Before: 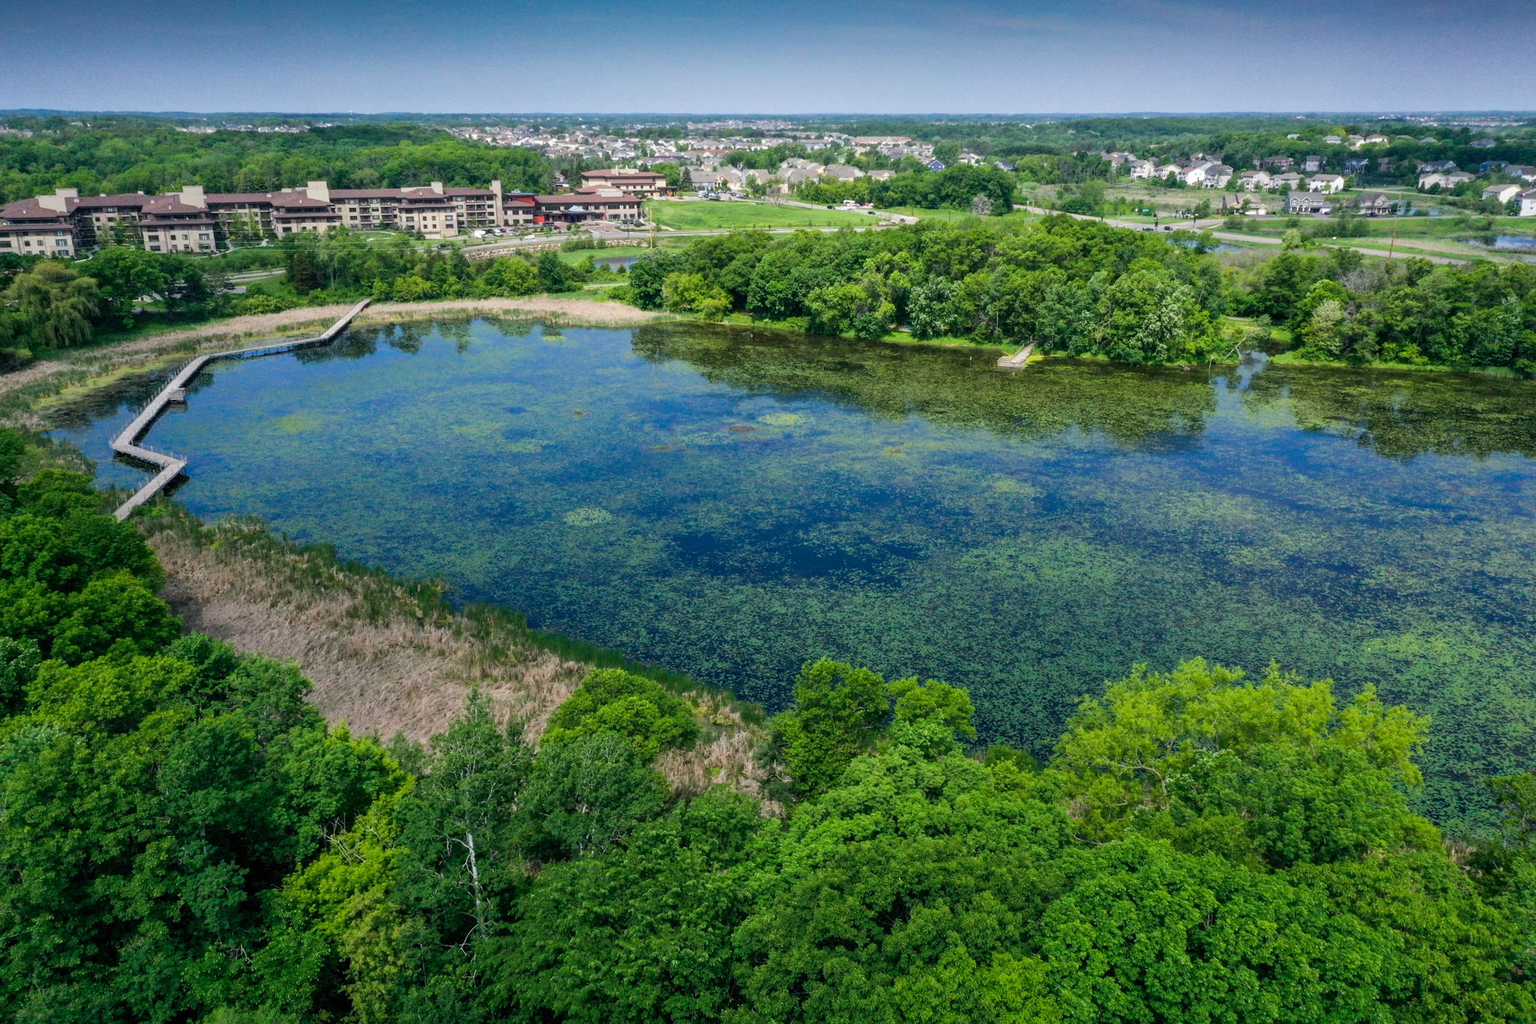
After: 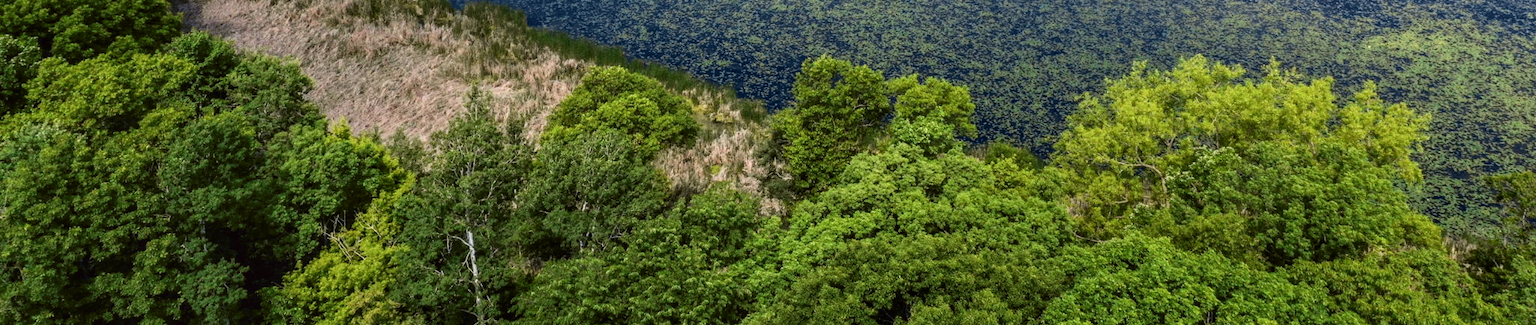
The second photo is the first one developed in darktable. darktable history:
crop and rotate: top 58.868%, bottom 9.304%
local contrast: on, module defaults
tone curve: curves: ch0 [(0, 0.036) (0.119, 0.115) (0.461, 0.479) (0.715, 0.767) (0.817, 0.865) (1, 0.998)]; ch1 [(0, 0) (0.377, 0.416) (0.44, 0.478) (0.487, 0.498) (0.514, 0.525) (0.538, 0.552) (0.67, 0.688) (1, 1)]; ch2 [(0, 0) (0.38, 0.405) (0.463, 0.445) (0.492, 0.486) (0.524, 0.541) (0.578, 0.59) (0.653, 0.658) (1, 1)], color space Lab, independent channels, preserve colors none
